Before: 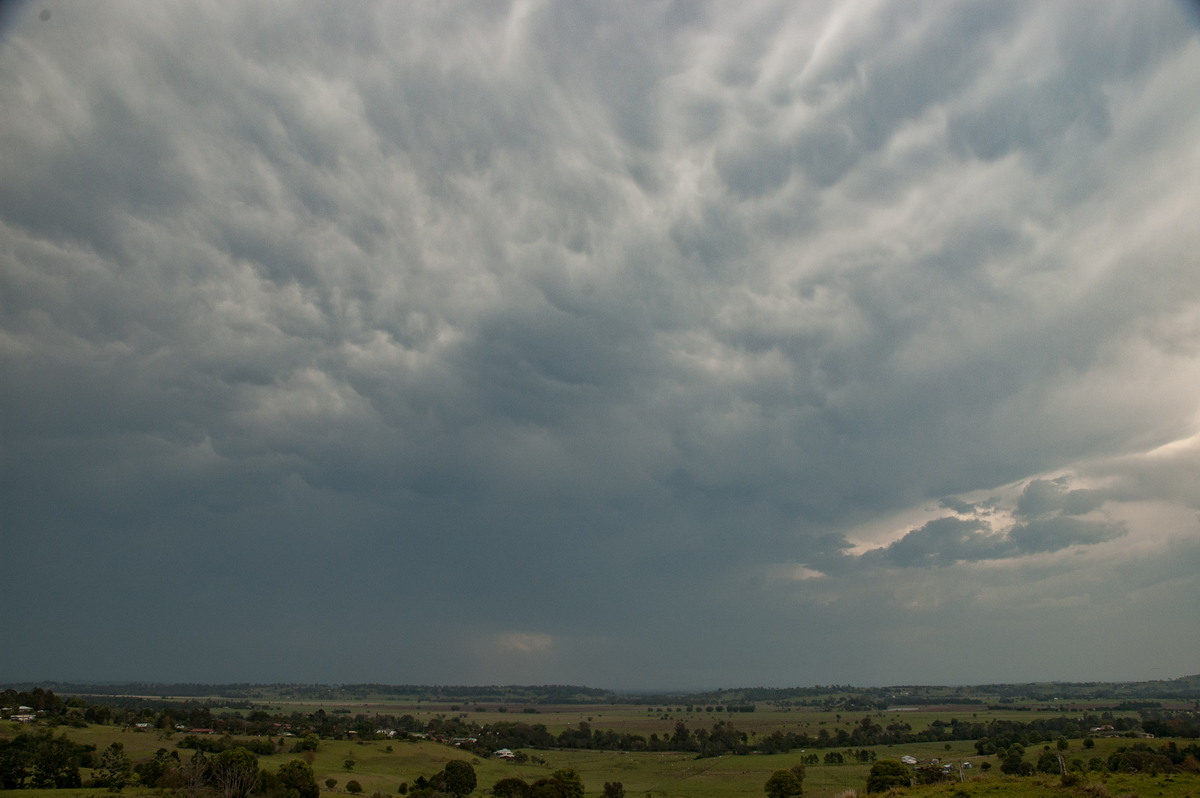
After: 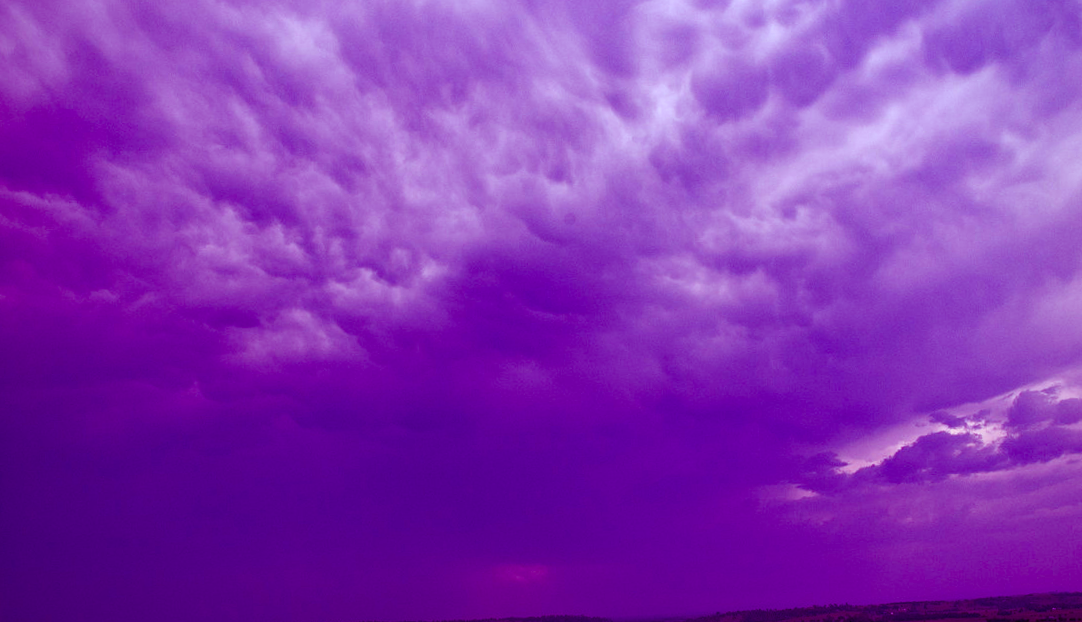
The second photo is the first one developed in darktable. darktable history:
rotate and perspective: rotation -2.29°, automatic cropping off
white balance: red 0.948, green 1.02, blue 1.176
crop and rotate: left 2.425%, top 11.305%, right 9.6%, bottom 15.08%
contrast brightness saturation: saturation 0.13
exposure: black level correction 0.001, exposure 0.5 EV, compensate exposure bias true, compensate highlight preservation false
color balance: mode lift, gamma, gain (sRGB), lift [1, 1, 0.101, 1]
vignetting: brightness -0.233, saturation 0.141
